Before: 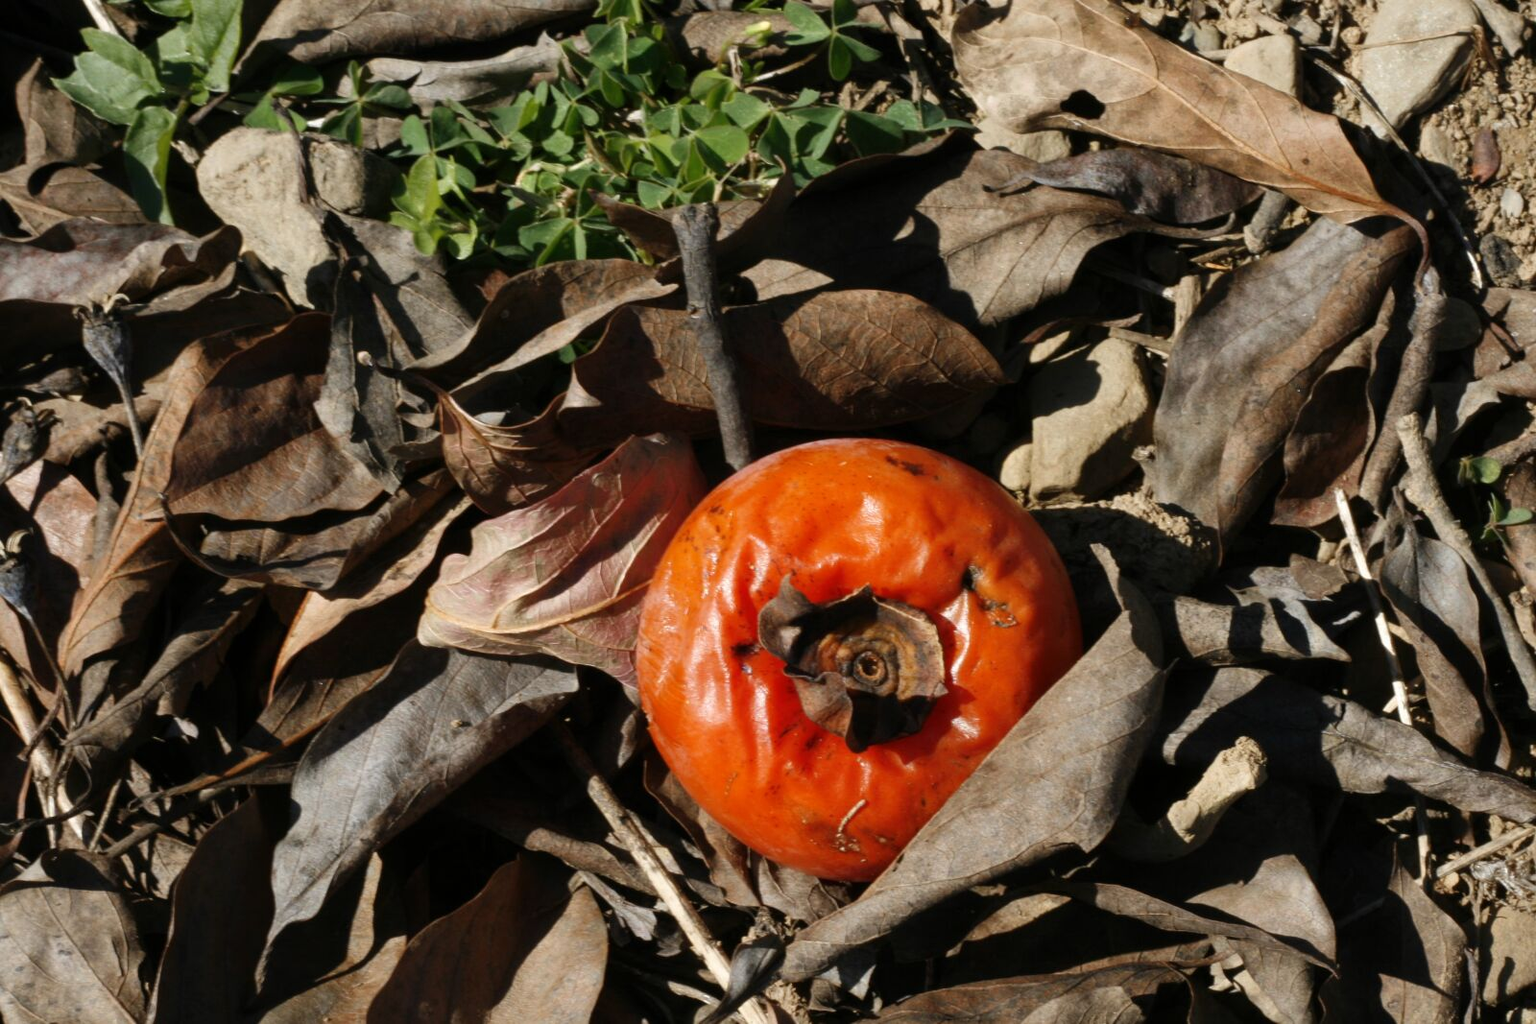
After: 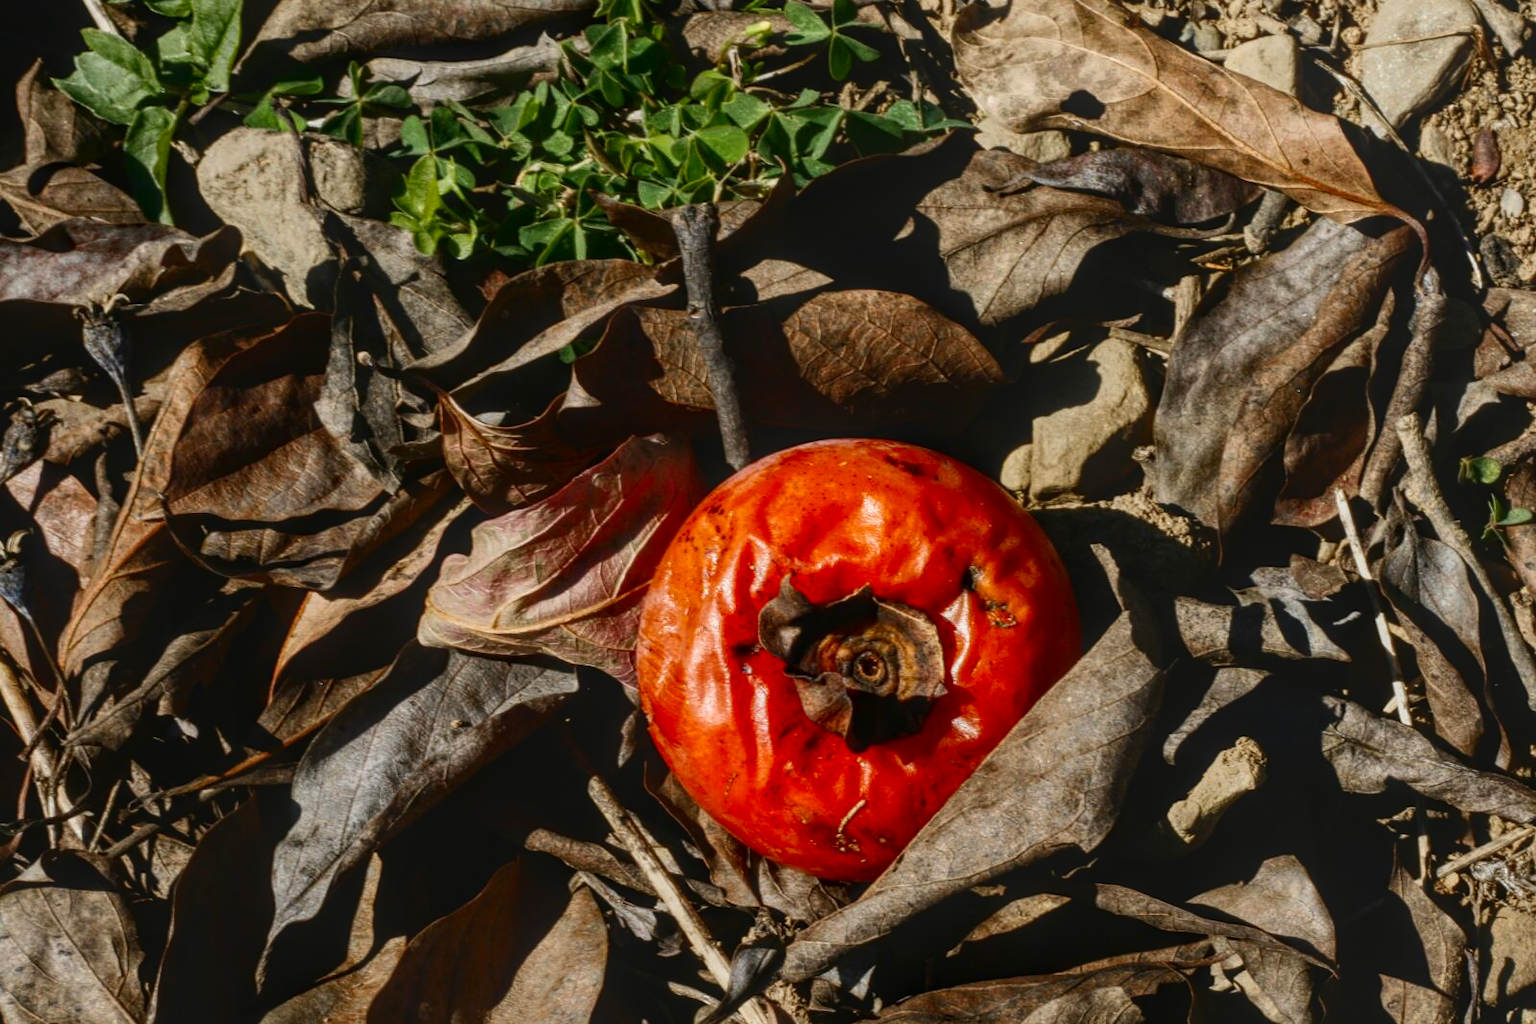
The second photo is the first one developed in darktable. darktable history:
contrast brightness saturation: contrast 0.207, brightness -0.112, saturation 0.214
local contrast: highlights 66%, shadows 32%, detail 167%, midtone range 0.2
